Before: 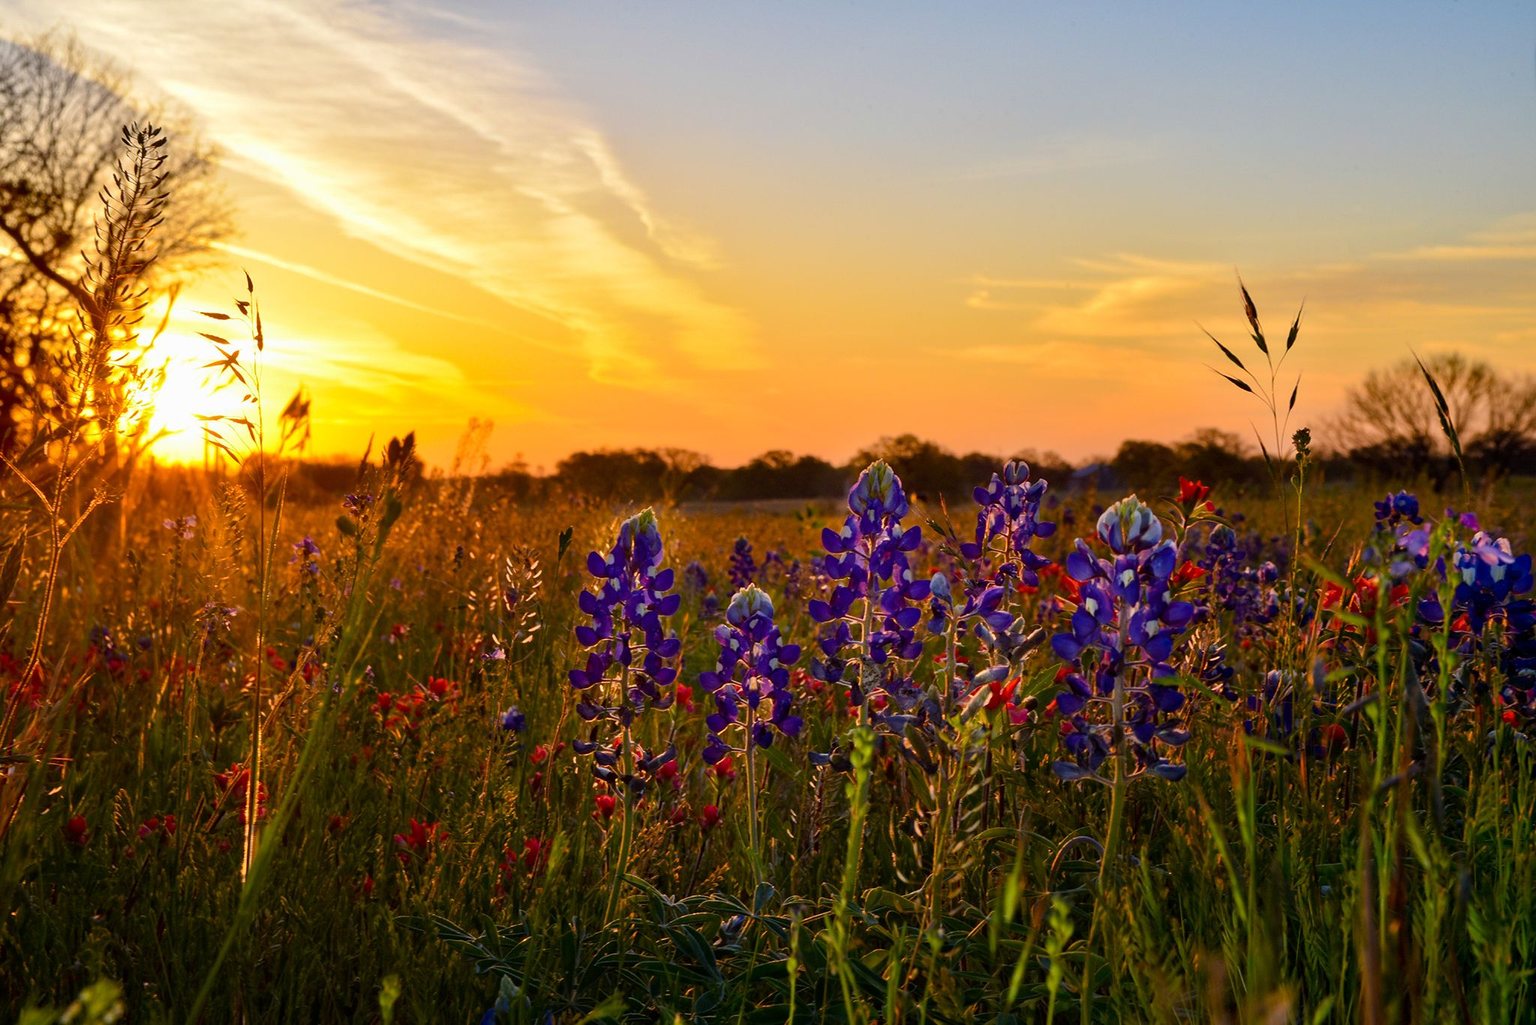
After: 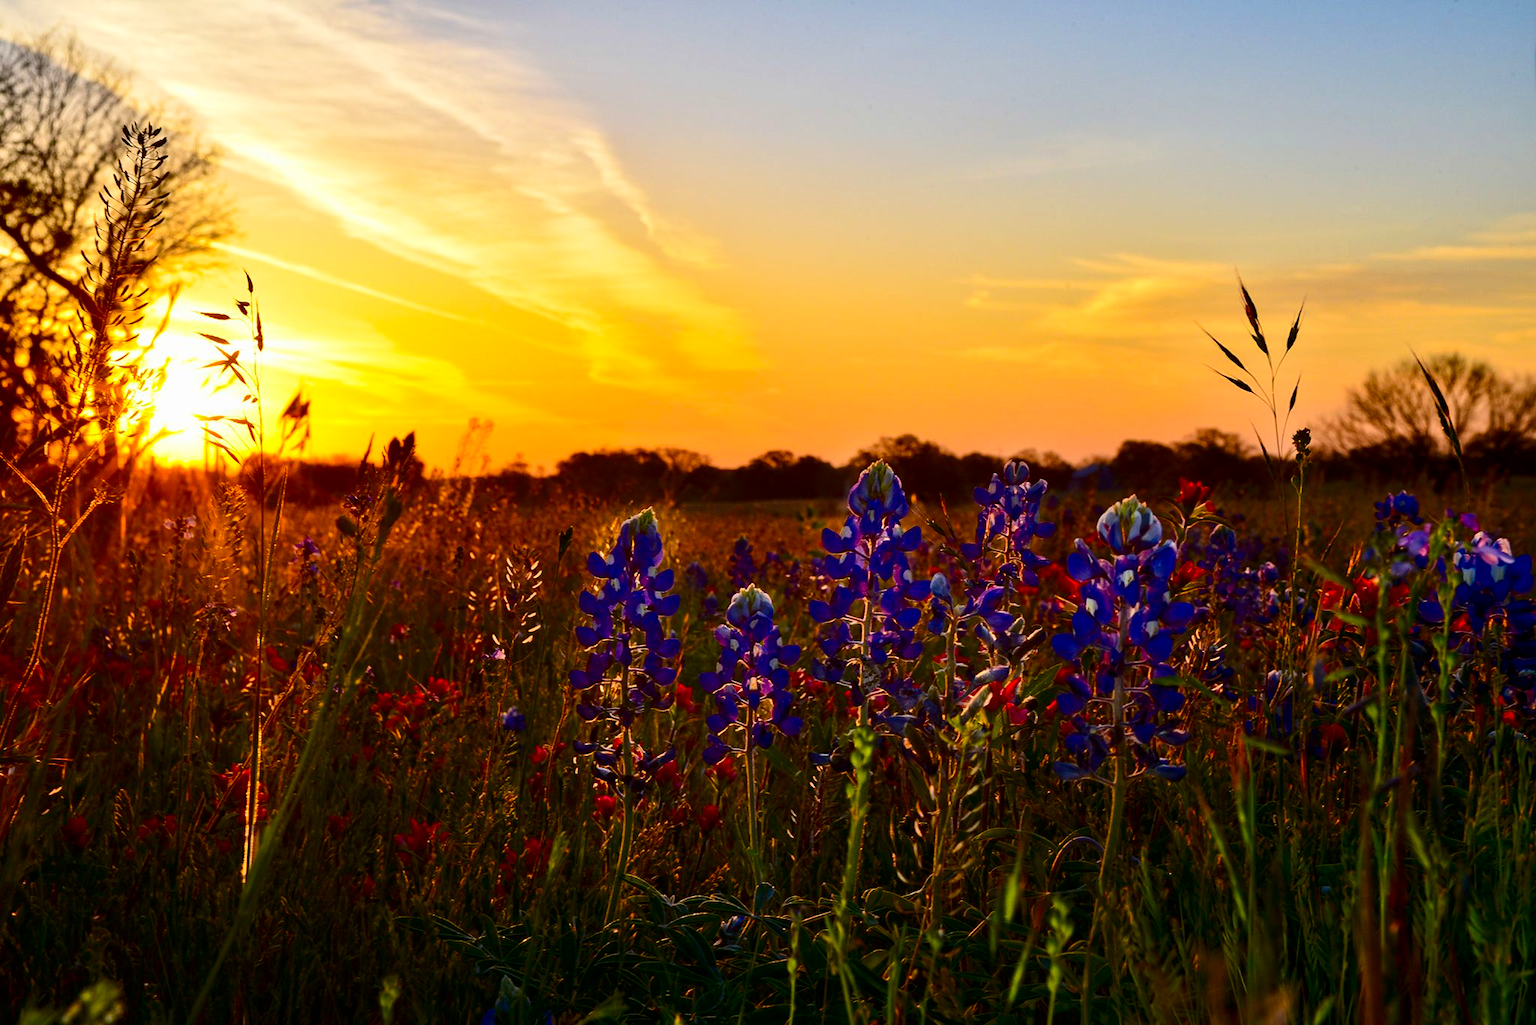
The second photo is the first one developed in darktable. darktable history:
contrast brightness saturation: contrast 0.21, brightness -0.104, saturation 0.209
